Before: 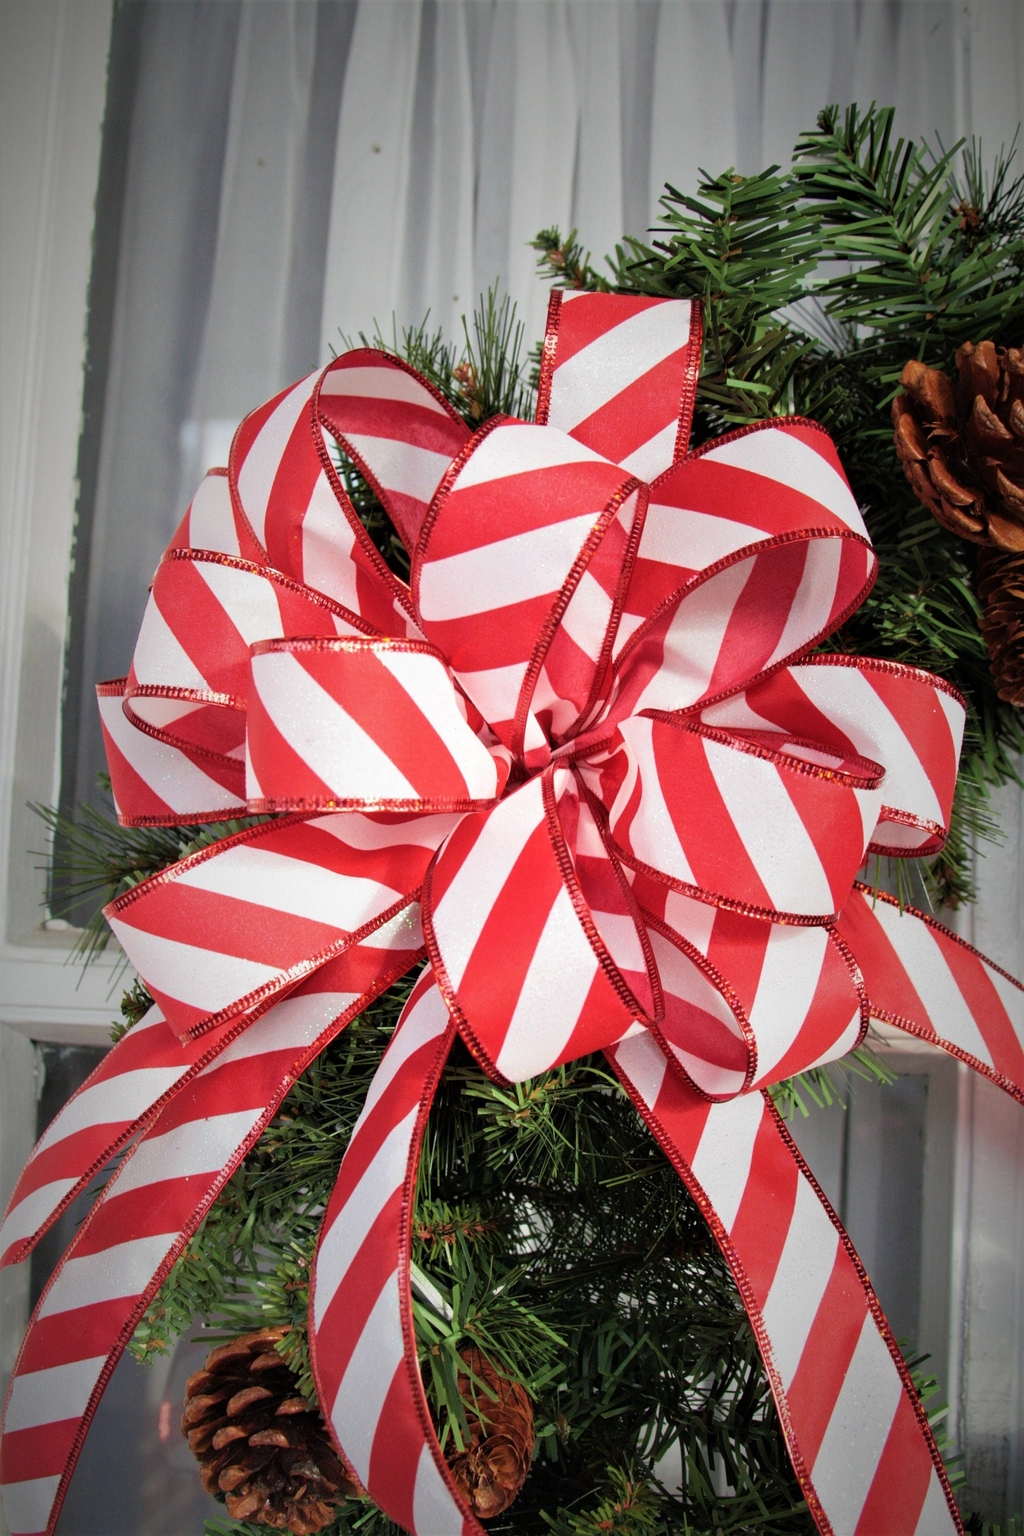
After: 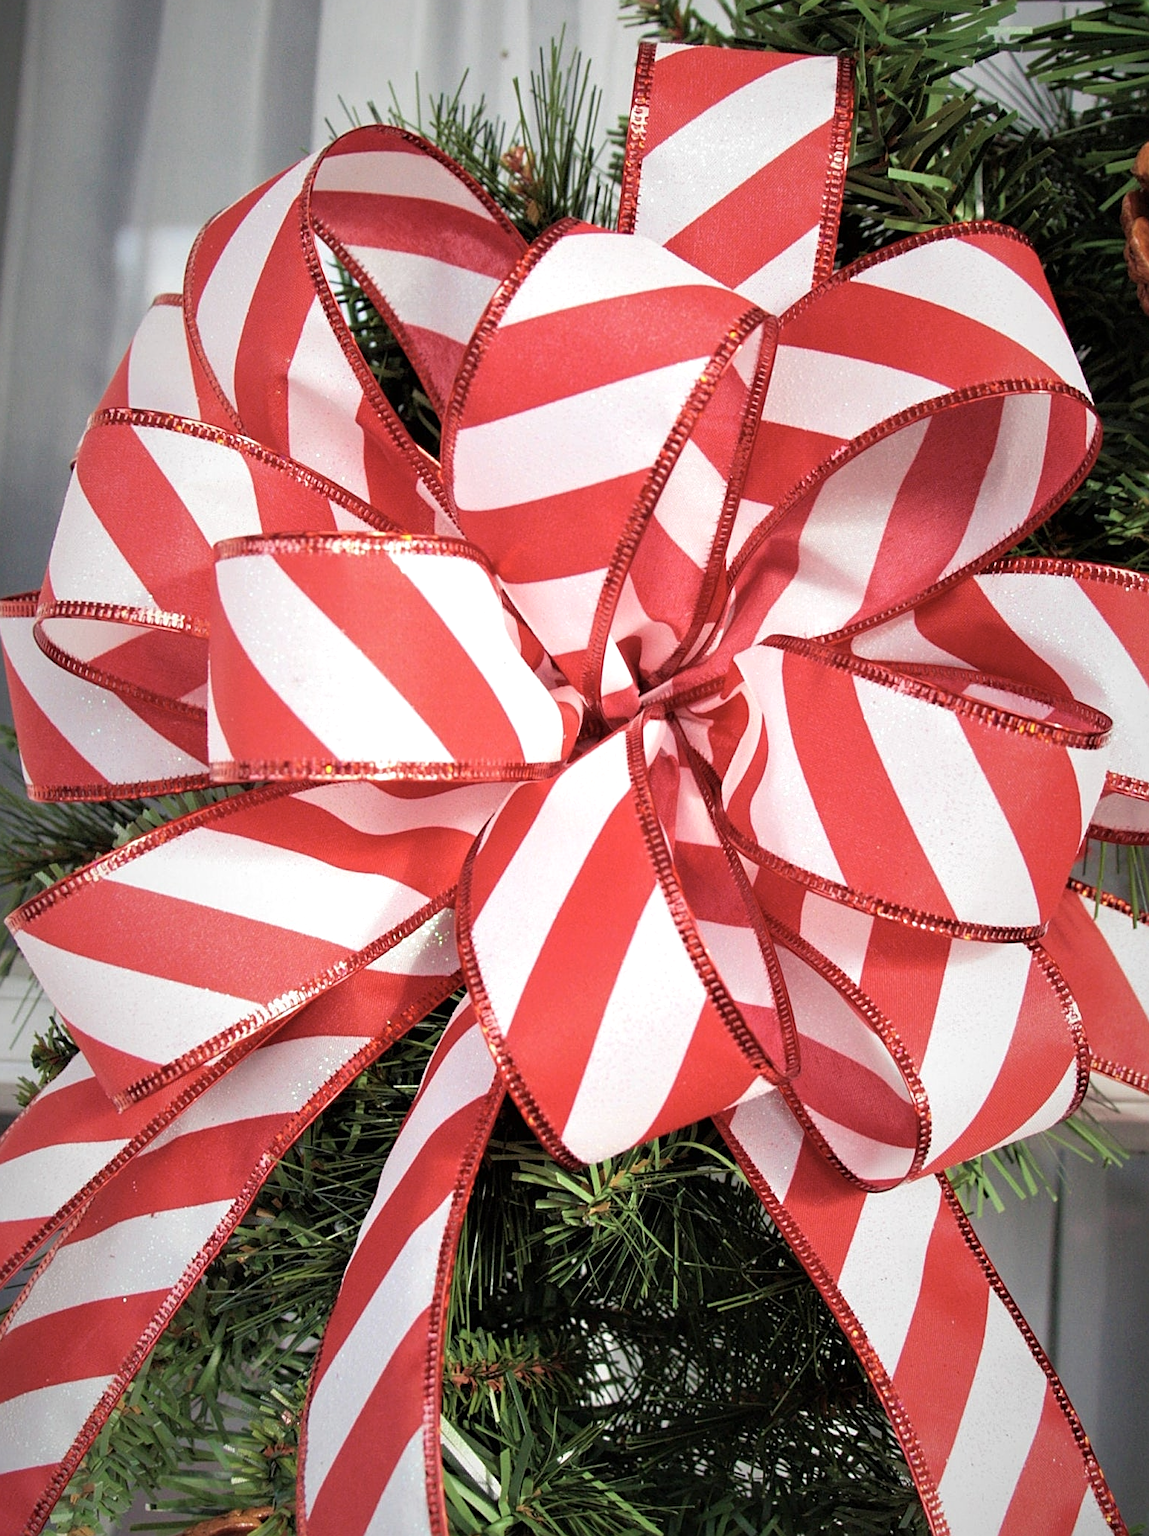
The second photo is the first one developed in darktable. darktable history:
exposure: exposure 0.207 EV, compensate highlight preservation false
crop: left 9.712%, top 16.928%, right 10.845%, bottom 12.332%
color correction: saturation 0.85
sharpen: on, module defaults
